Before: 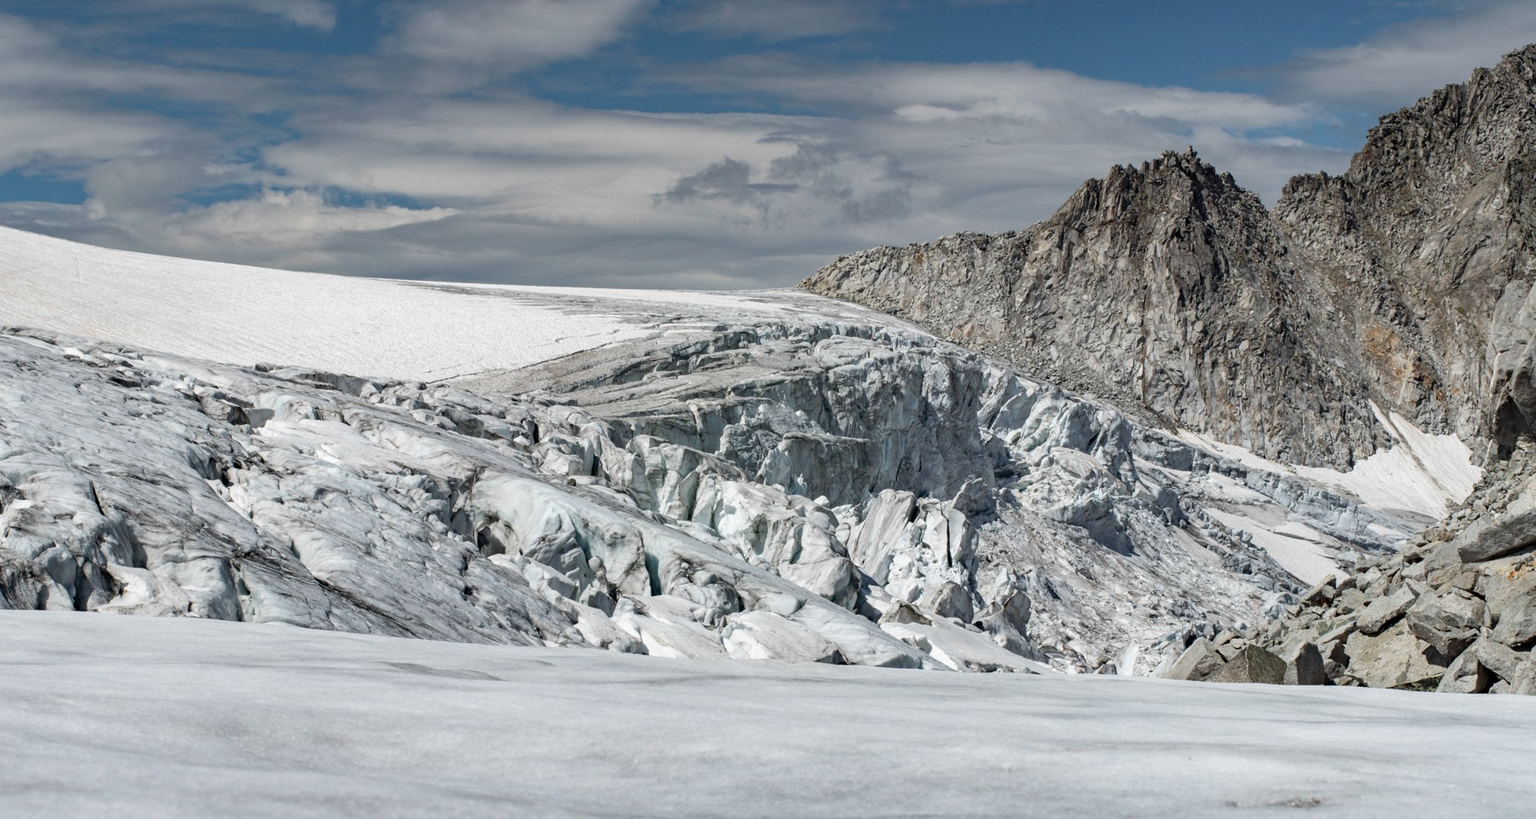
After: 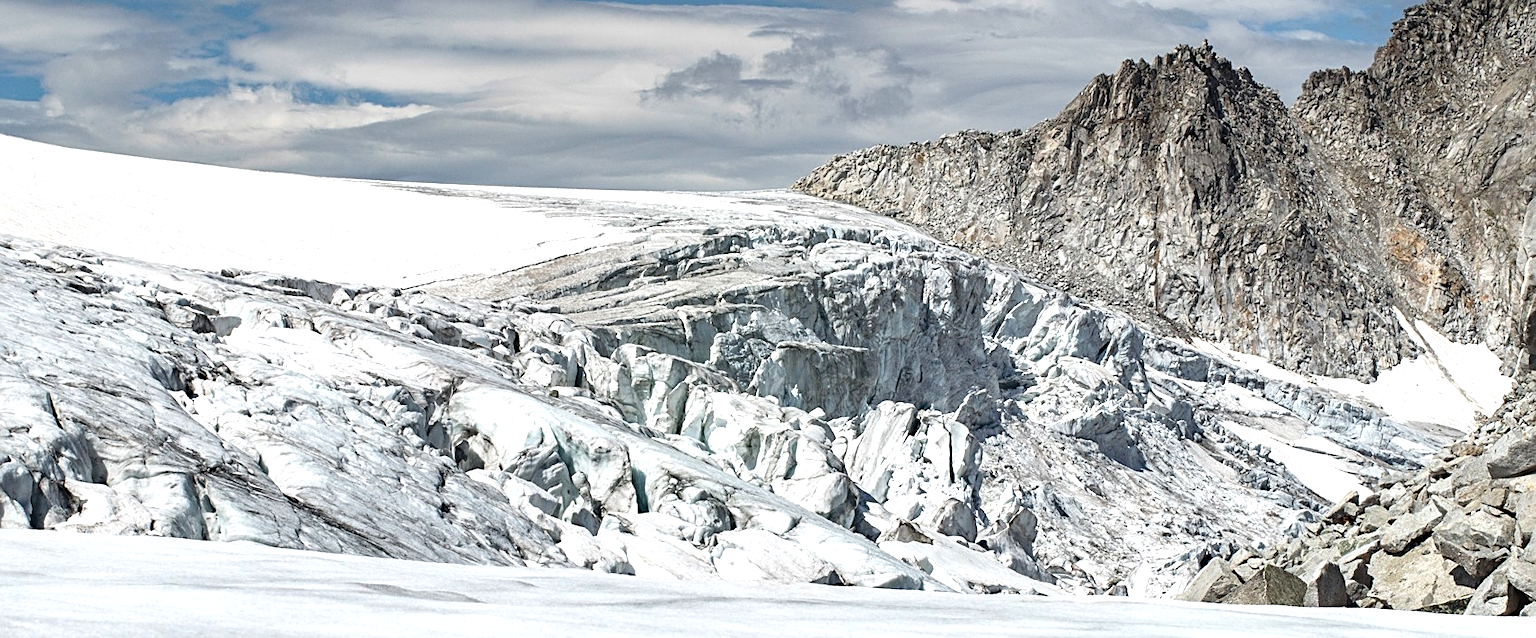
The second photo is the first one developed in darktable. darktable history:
crop and rotate: left 2.991%, top 13.302%, right 1.981%, bottom 12.636%
sharpen: on, module defaults
exposure: black level correction -0.002, exposure 0.708 EV, compensate exposure bias true, compensate highlight preservation false
